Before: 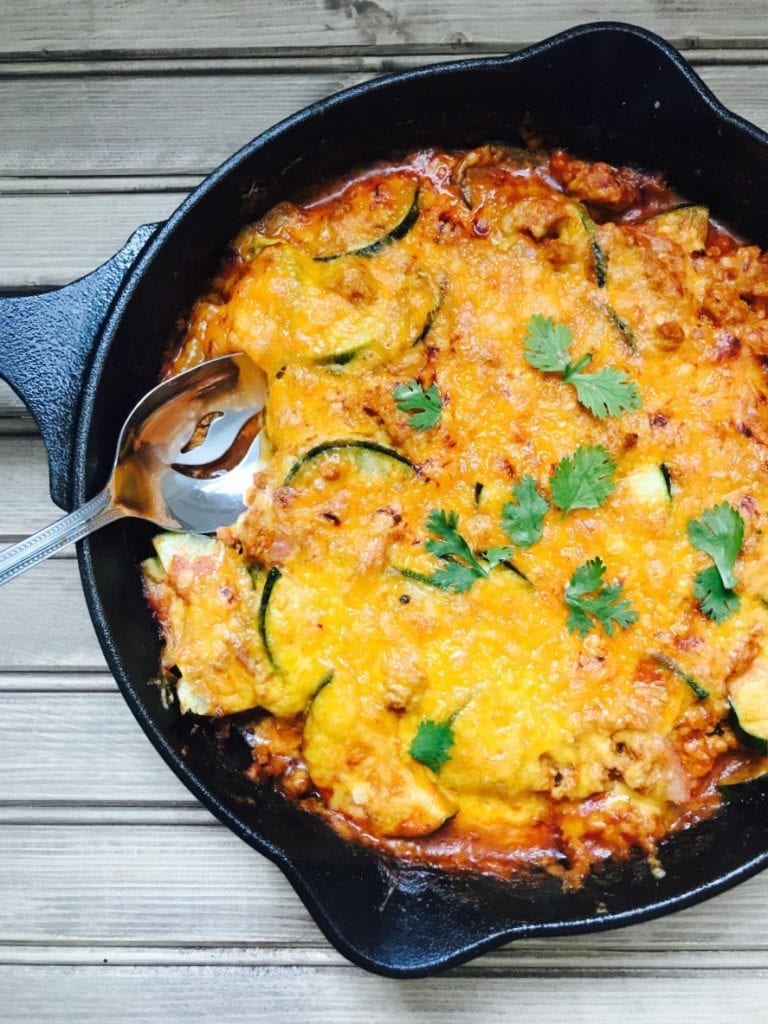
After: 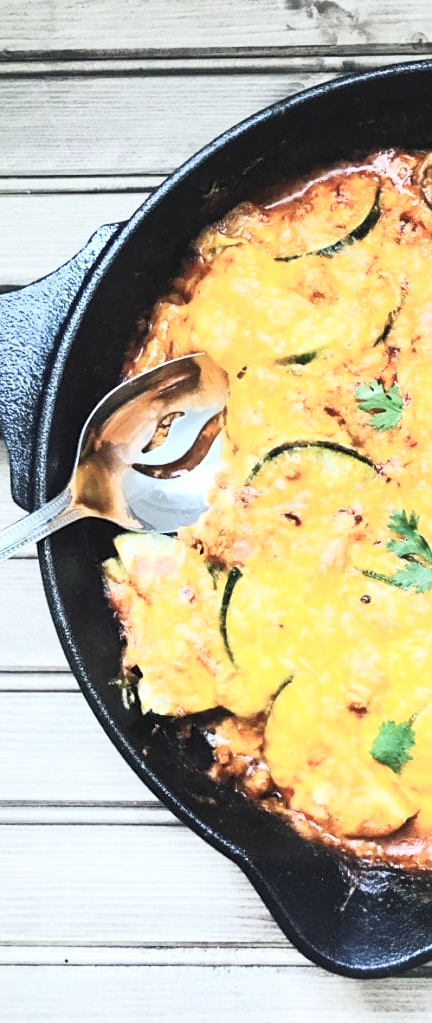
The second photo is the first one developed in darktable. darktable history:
contrast brightness saturation: contrast 0.43, brightness 0.56, saturation -0.19
crop: left 5.114%, right 38.589%
sharpen: amount 0.2
